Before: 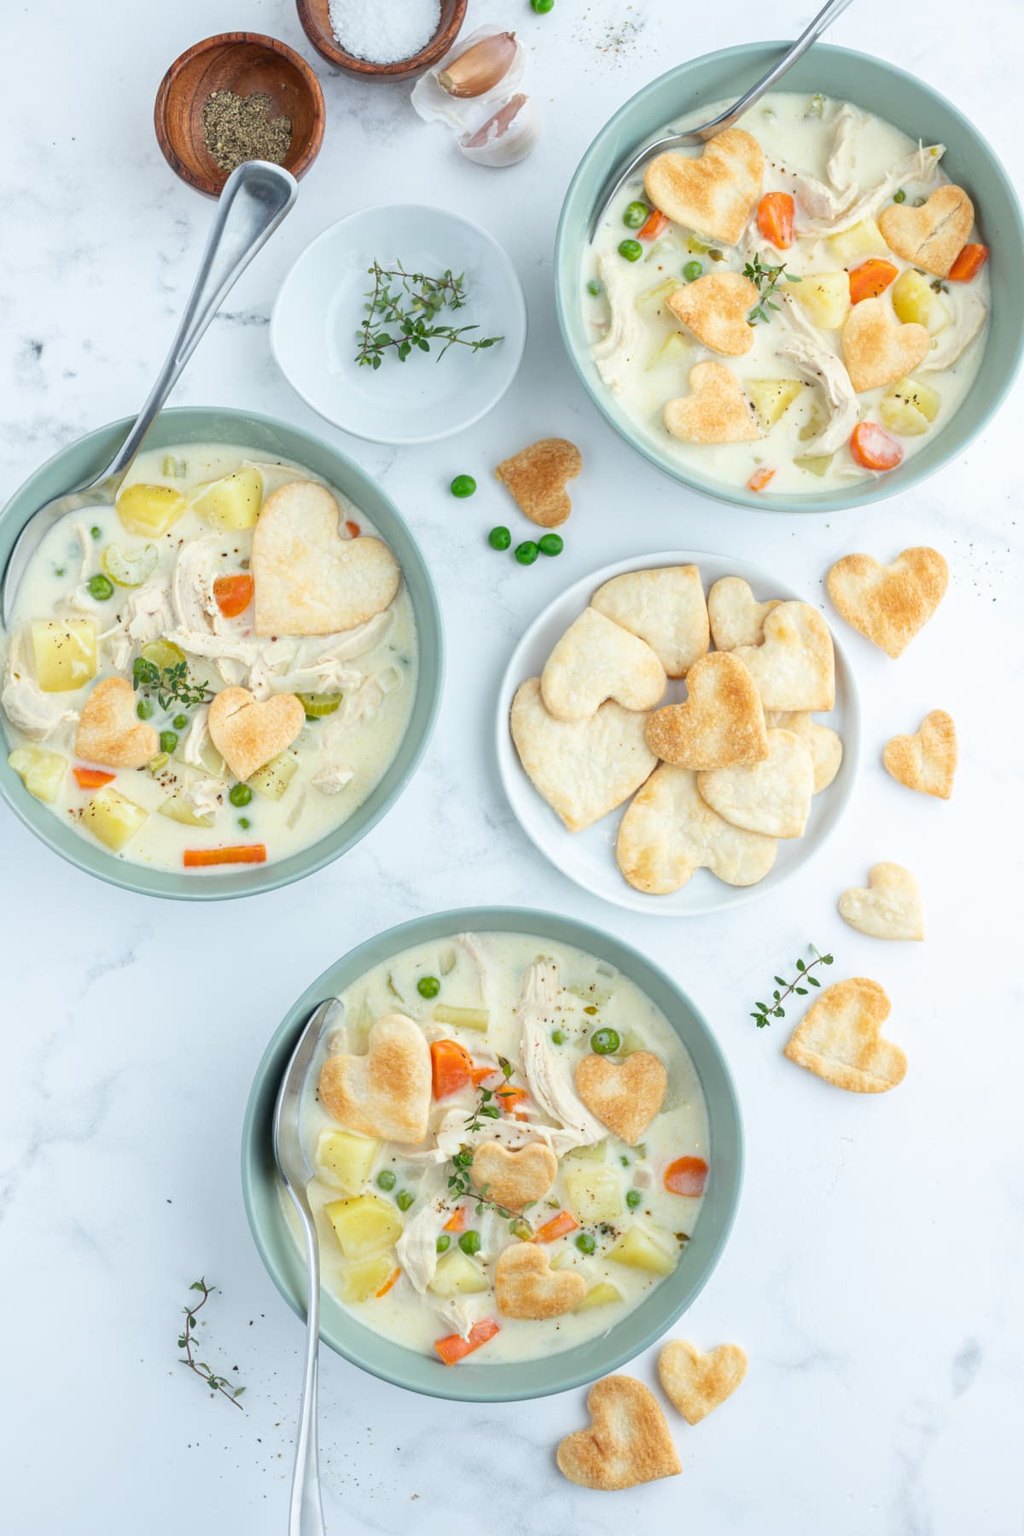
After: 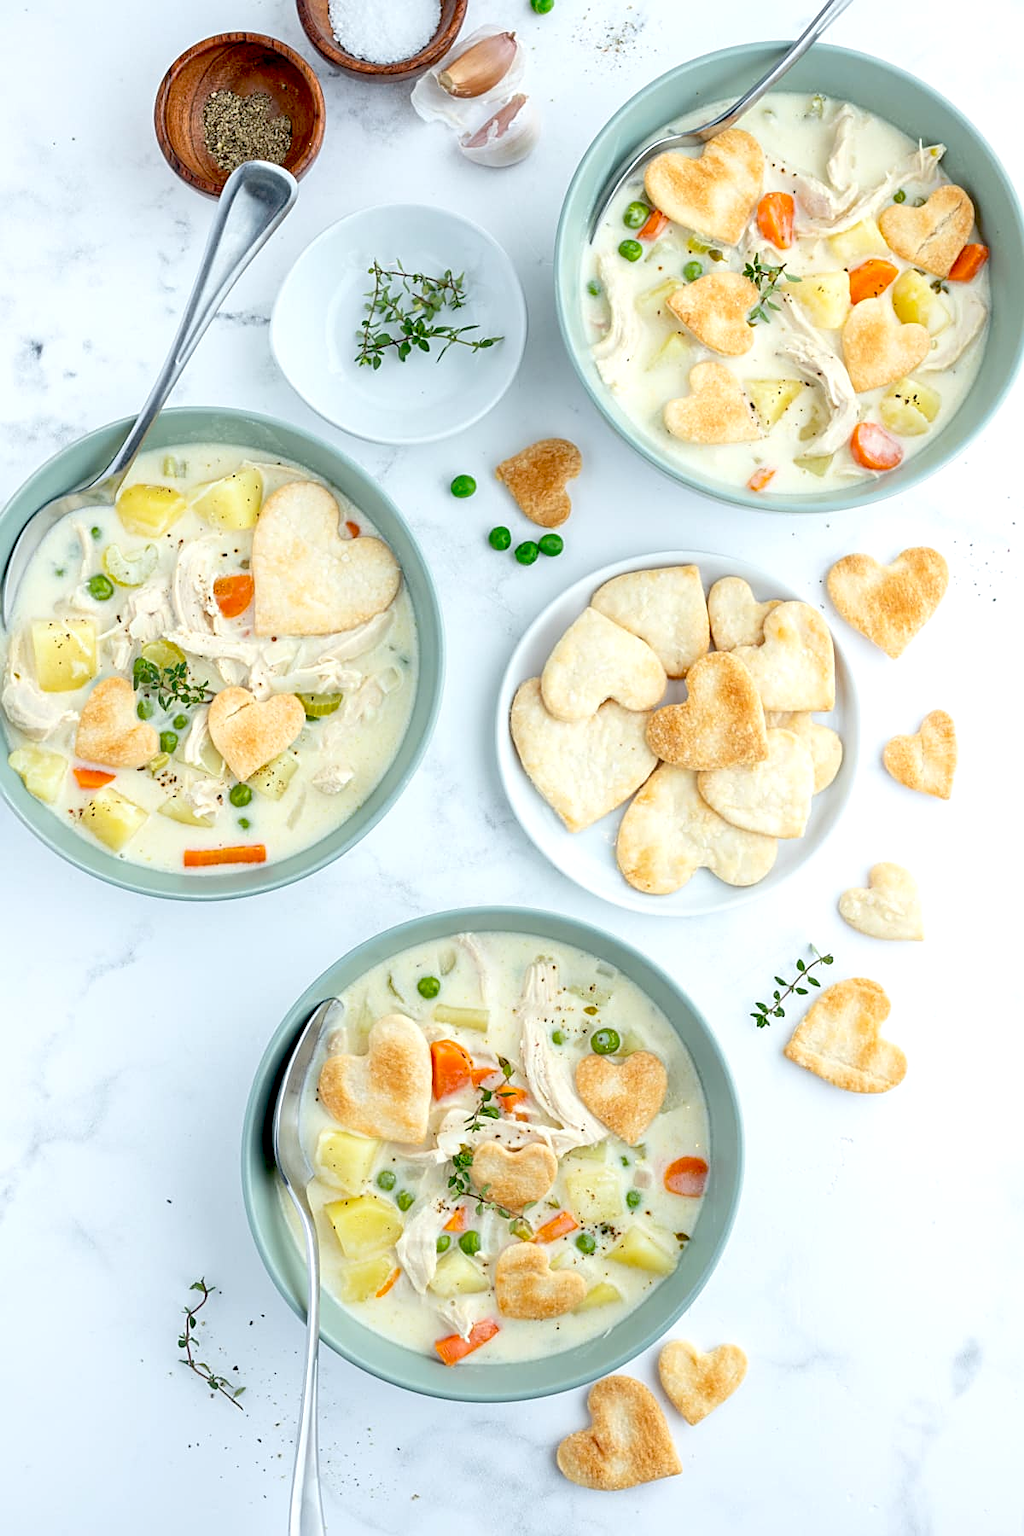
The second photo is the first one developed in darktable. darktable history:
sharpen: on, module defaults
exposure: black level correction 0.027, exposure 0.183 EV, compensate highlight preservation false
